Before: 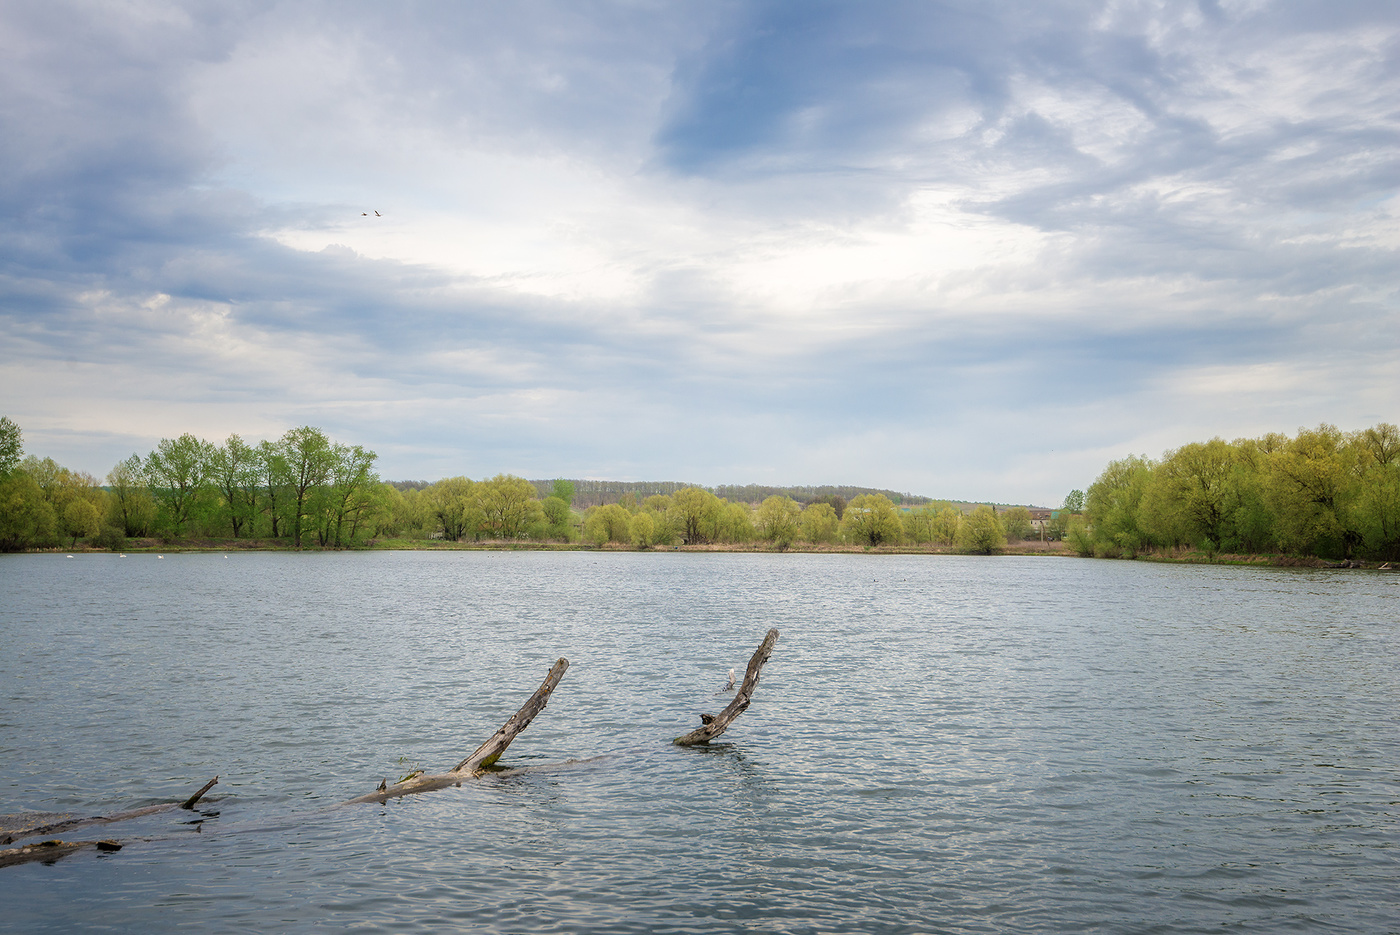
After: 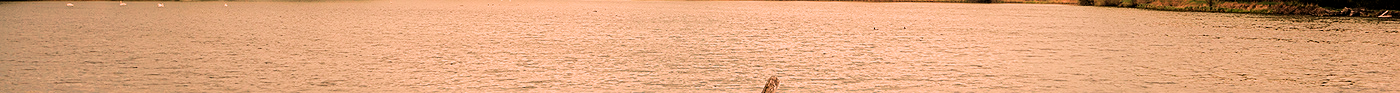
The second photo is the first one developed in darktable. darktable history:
crop and rotate: top 59.084%, bottom 30.916%
filmic rgb: black relative exposure -5 EV, hardness 2.88, contrast 1.3, highlights saturation mix -30%
white balance: red 1.467, blue 0.684
sharpen: on, module defaults
